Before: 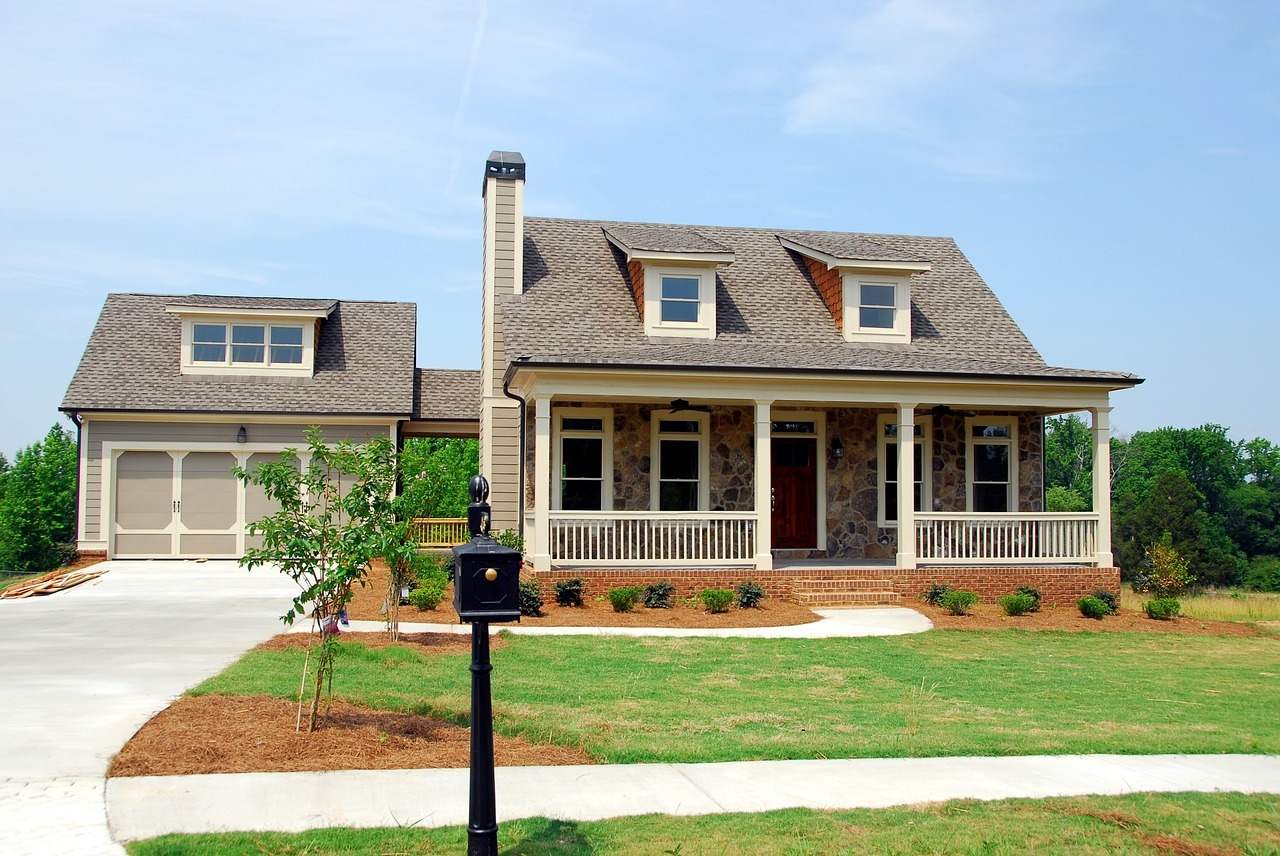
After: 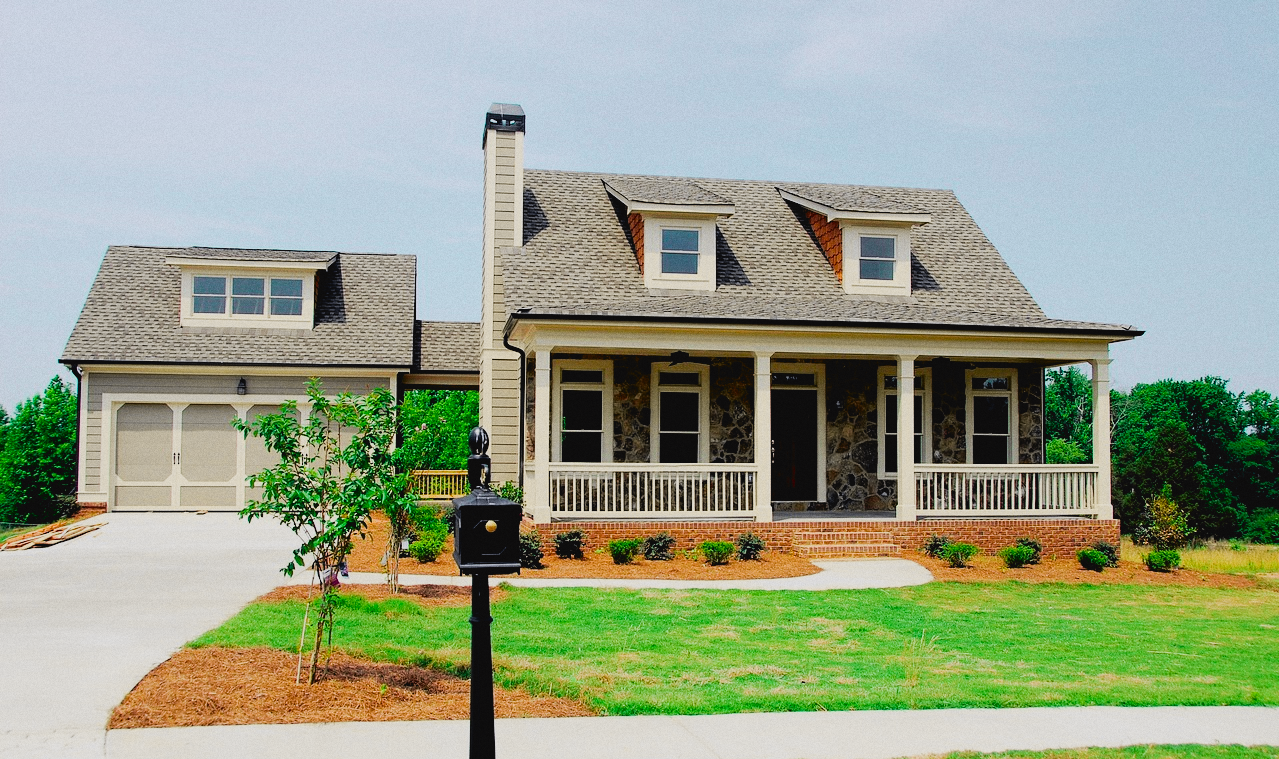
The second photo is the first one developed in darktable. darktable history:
filmic rgb: black relative exposure -5 EV, hardness 2.88, contrast 1.2, highlights saturation mix -30%
tone curve: curves: ch0 [(0, 0.036) (0.053, 0.068) (0.211, 0.217) (0.519, 0.513) (0.847, 0.82) (0.991, 0.914)]; ch1 [(0, 0) (0.276, 0.206) (0.412, 0.353) (0.482, 0.475) (0.495, 0.5) (0.509, 0.502) (0.563, 0.57) (0.667, 0.672) (0.788, 0.809) (1, 1)]; ch2 [(0, 0) (0.438, 0.456) (0.473, 0.47) (0.503, 0.503) (0.523, 0.528) (0.562, 0.571) (0.612, 0.61) (0.679, 0.72) (1, 1)], color space Lab, independent channels, preserve colors none
crop and rotate: top 5.609%, bottom 5.609%
grain: coarseness 7.08 ISO, strength 21.67%, mid-tones bias 59.58%
exposure: black level correction 0.005, exposure 0.286 EV, compensate highlight preservation false
